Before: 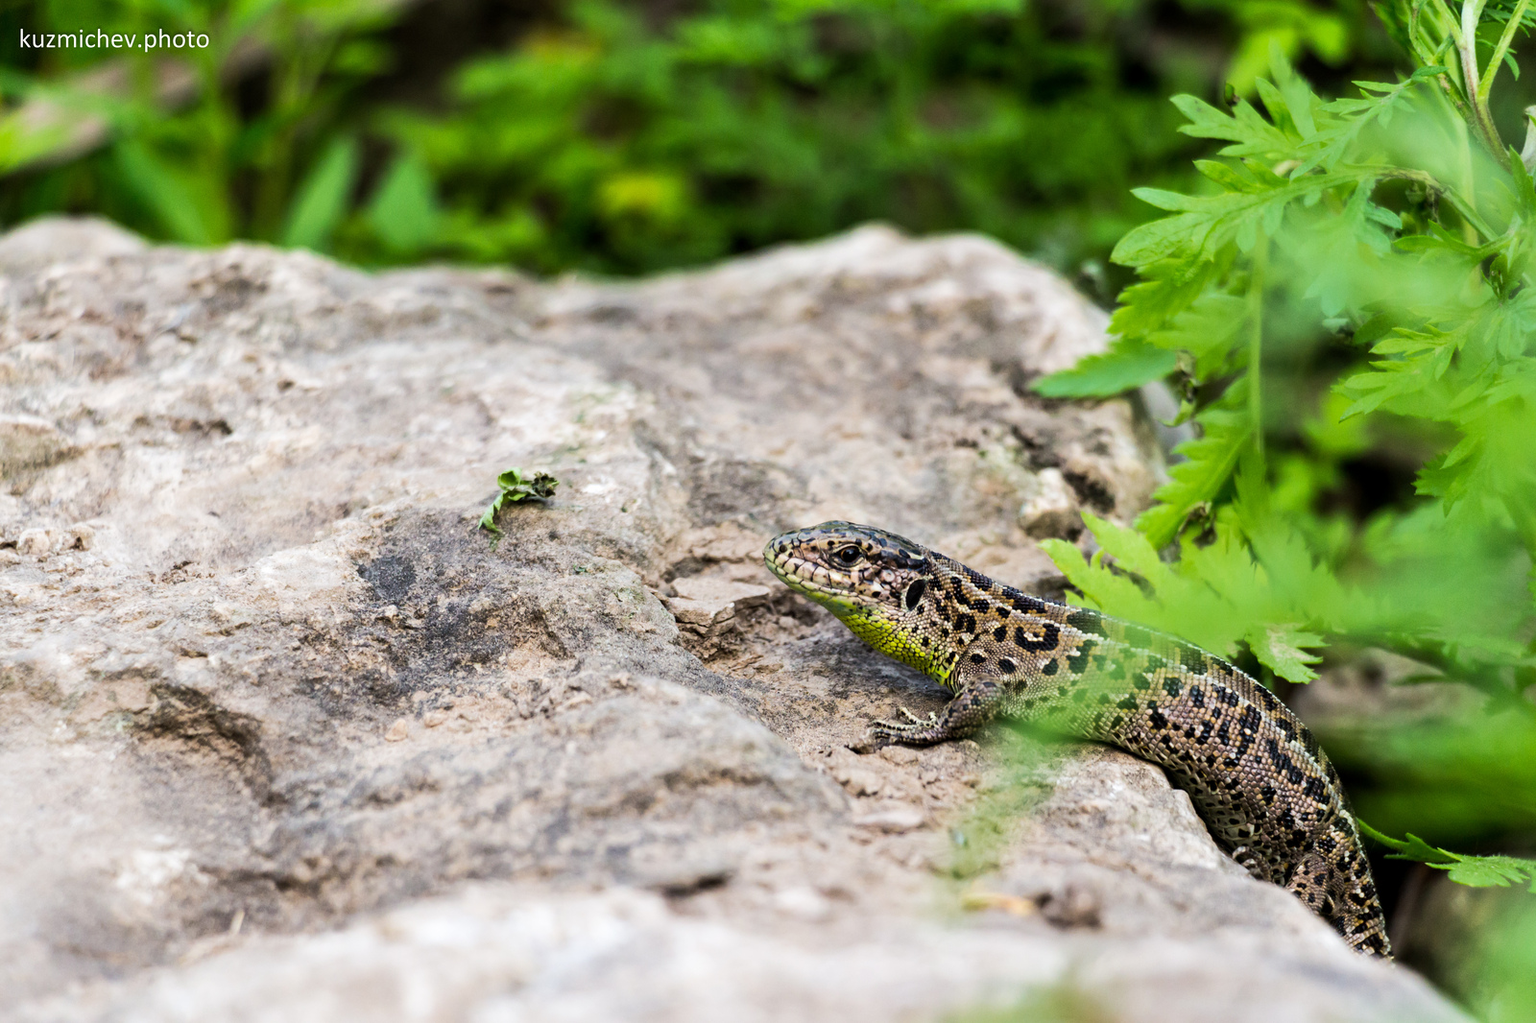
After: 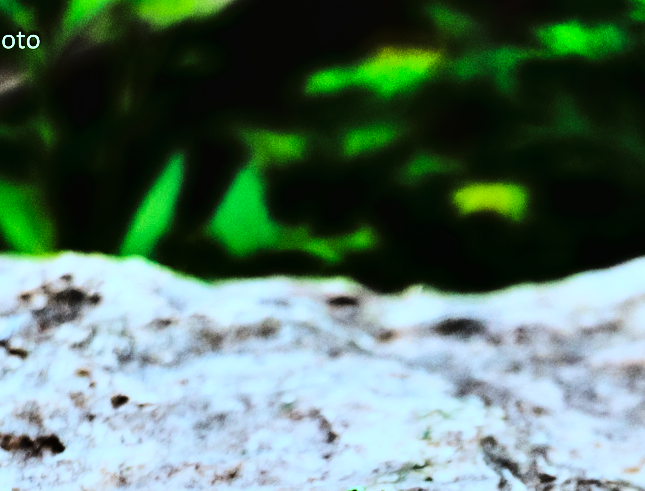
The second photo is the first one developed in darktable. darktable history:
crop and rotate: left 11.13%, top 0.115%, right 48.511%, bottom 53.804%
shadows and highlights: low approximation 0.01, soften with gaussian
base curve: curves: ch0 [(0, 0) (0.007, 0.004) (0.027, 0.03) (0.046, 0.07) (0.207, 0.54) (0.442, 0.872) (0.673, 0.972) (1, 1)], preserve colors none
contrast brightness saturation: contrast 0.043, saturation 0.073
color correction: highlights a* -9.4, highlights b* -23.44
tone curve: curves: ch0 [(0, 0) (0.003, 0.01) (0.011, 0.012) (0.025, 0.012) (0.044, 0.017) (0.069, 0.021) (0.1, 0.025) (0.136, 0.03) (0.177, 0.037) (0.224, 0.052) (0.277, 0.092) (0.335, 0.16) (0.399, 0.3) (0.468, 0.463) (0.543, 0.639) (0.623, 0.796) (0.709, 0.904) (0.801, 0.962) (0.898, 0.988) (1, 1)], color space Lab, linked channels, preserve colors none
tone equalizer: -8 EV -1.99 EV, -7 EV -2 EV, -6 EV -1.99 EV, -5 EV -1.97 EV, -4 EV -1.99 EV, -3 EV -1.97 EV, -2 EV -1.98 EV, -1 EV -1.62 EV, +0 EV -1.97 EV
